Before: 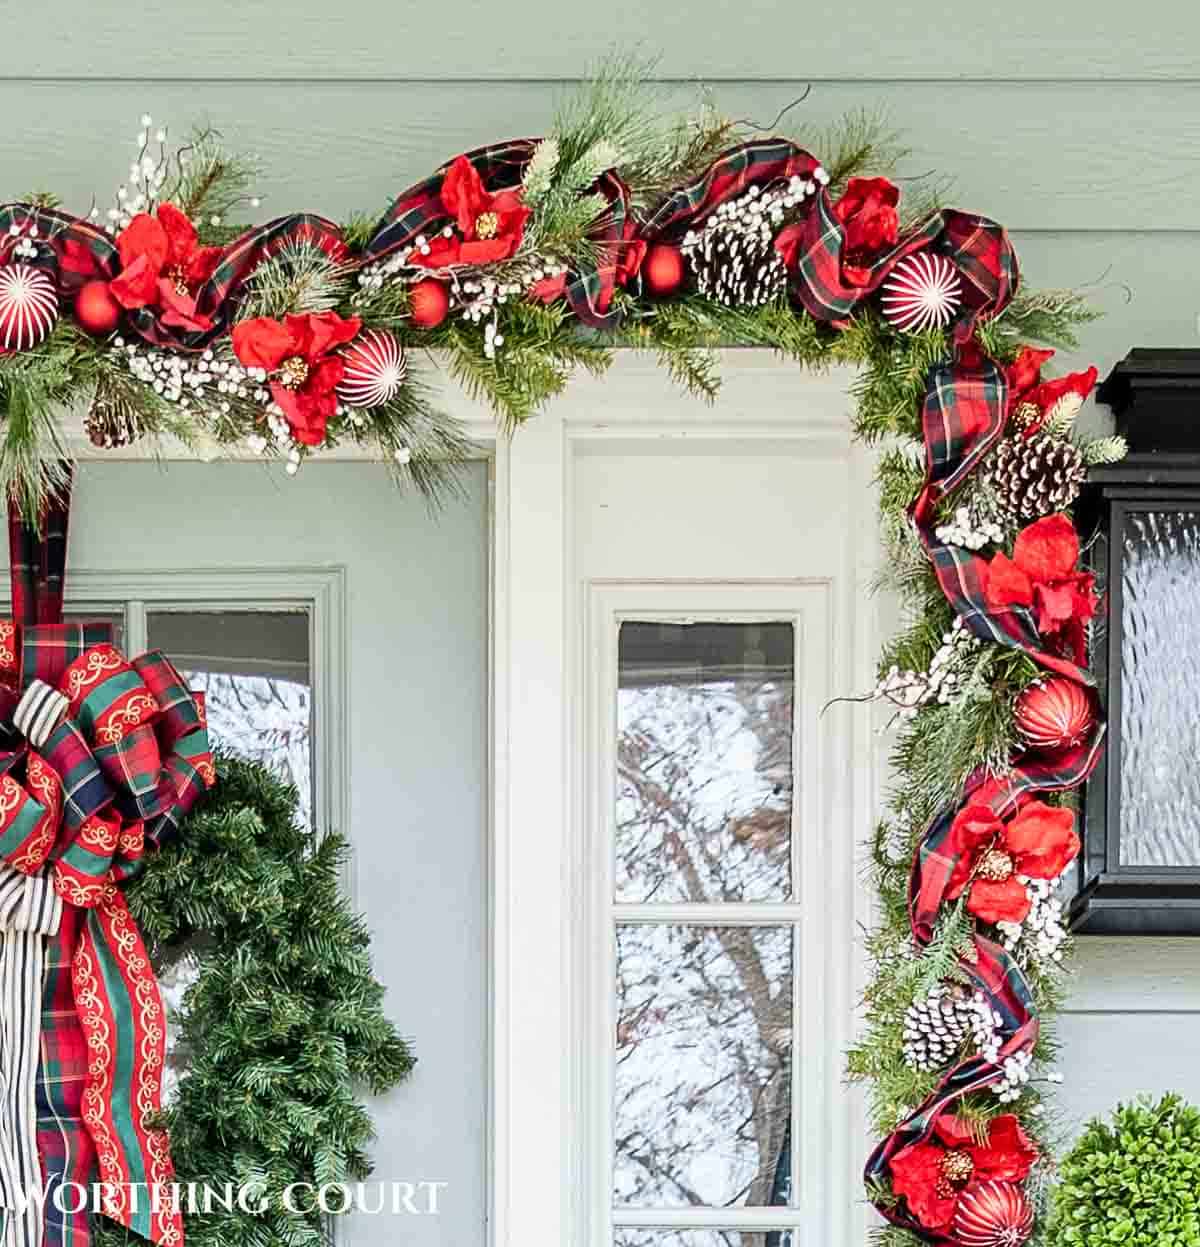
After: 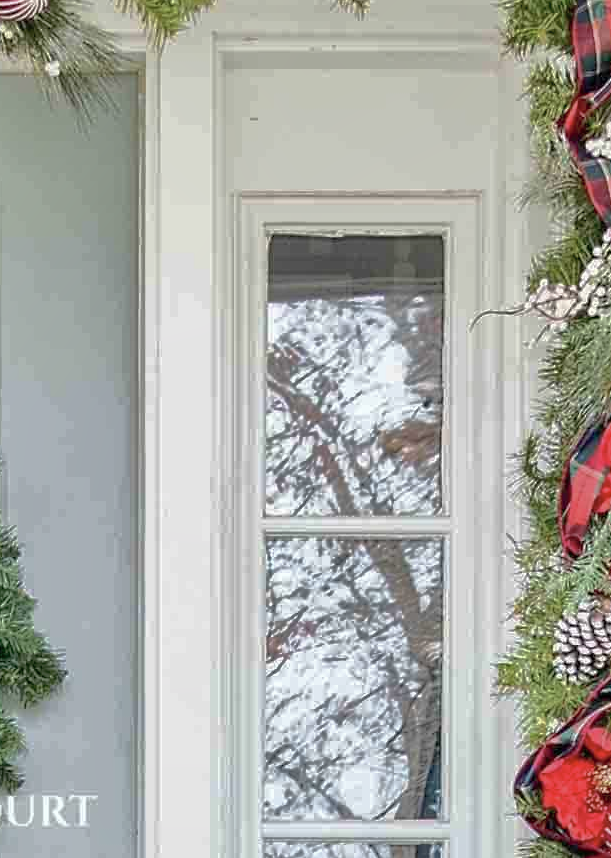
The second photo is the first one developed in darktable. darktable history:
shadows and highlights: highlights -60
crop and rotate: left 29.237%, top 31.152%, right 19.807%
contrast brightness saturation: saturation -0.17
